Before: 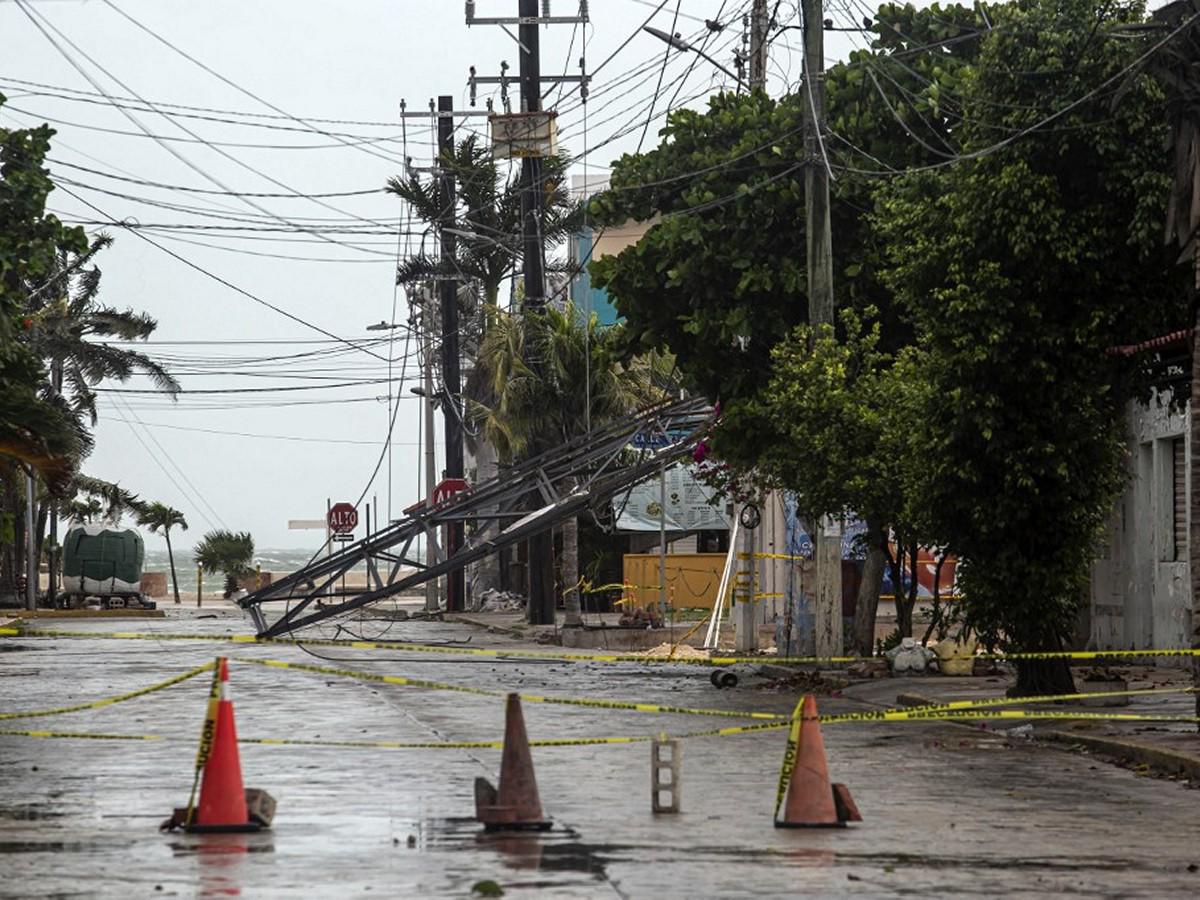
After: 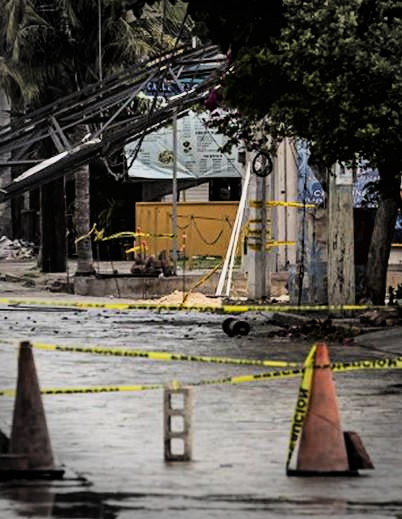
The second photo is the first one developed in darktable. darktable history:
filmic rgb: black relative exposure -8.13 EV, white relative exposure 3.76 EV, hardness 4.45
color balance rgb: perceptual saturation grading › global saturation 3.703%
color correction: highlights a* 0.077, highlights b* -0.302
exposure: exposure 0.254 EV, compensate exposure bias true, compensate highlight preservation false
vignetting: fall-off start 76.64%, fall-off radius 26.17%, width/height ratio 0.975
crop: left 40.706%, top 39.193%, right 25.764%, bottom 3.061%
tone curve: curves: ch0 [(0, 0.006) (0.046, 0.011) (0.13, 0.062) (0.338, 0.327) (0.494, 0.55) (0.728, 0.835) (1, 1)]; ch1 [(0, 0) (0.346, 0.324) (0.45, 0.431) (0.5, 0.5) (0.522, 0.517) (0.55, 0.57) (1, 1)]; ch2 [(0, 0) (0.453, 0.418) (0.5, 0.5) (0.526, 0.524) (0.554, 0.598) (0.622, 0.679) (0.707, 0.761) (1, 1)], color space Lab, linked channels, preserve colors none
